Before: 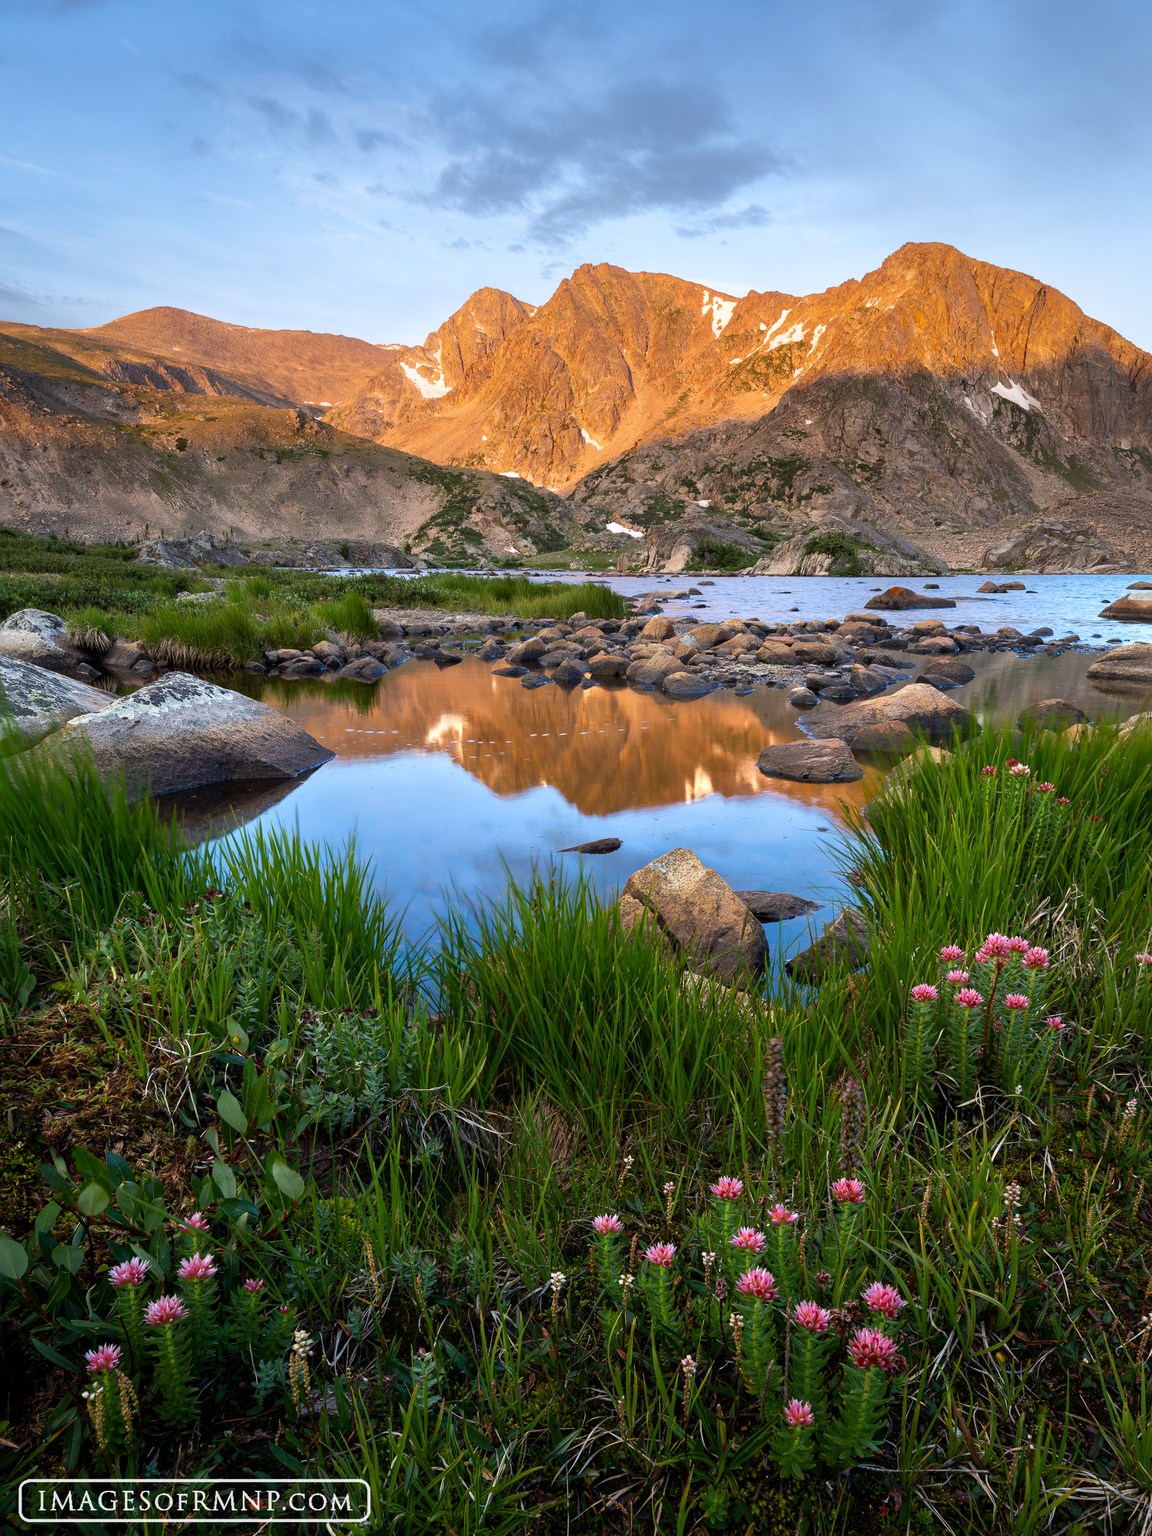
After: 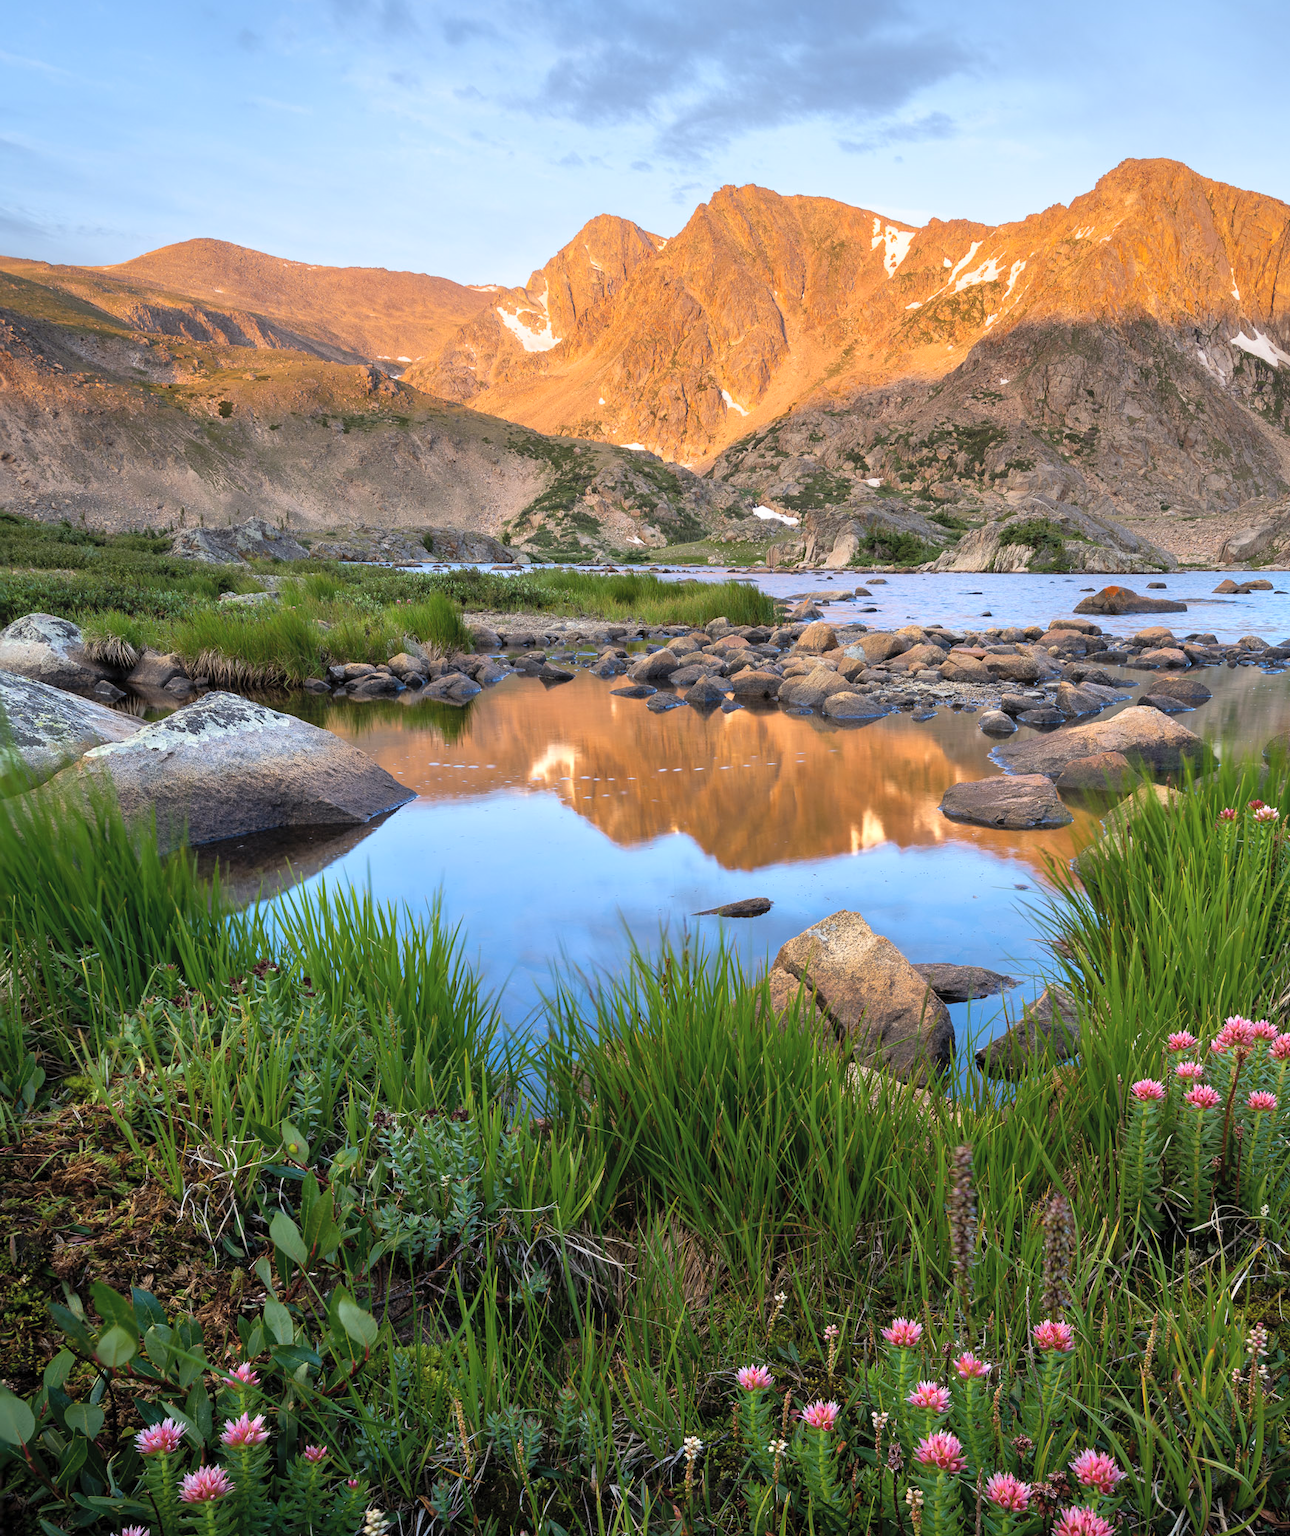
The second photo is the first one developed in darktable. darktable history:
crop: top 7.49%, right 9.717%, bottom 11.943%
exposure: compensate highlight preservation false
contrast brightness saturation: brightness 0.15
